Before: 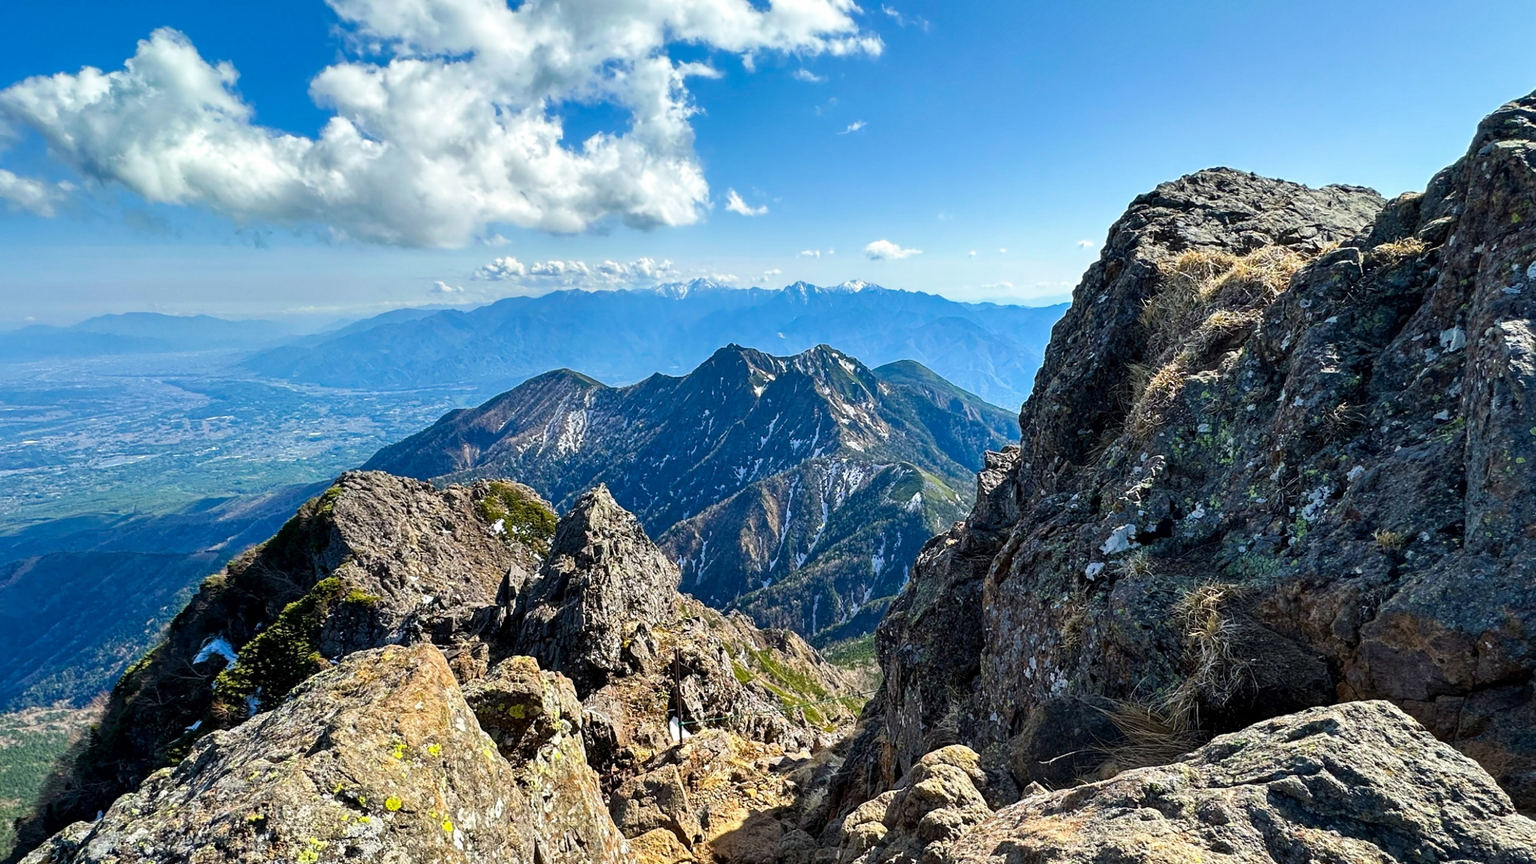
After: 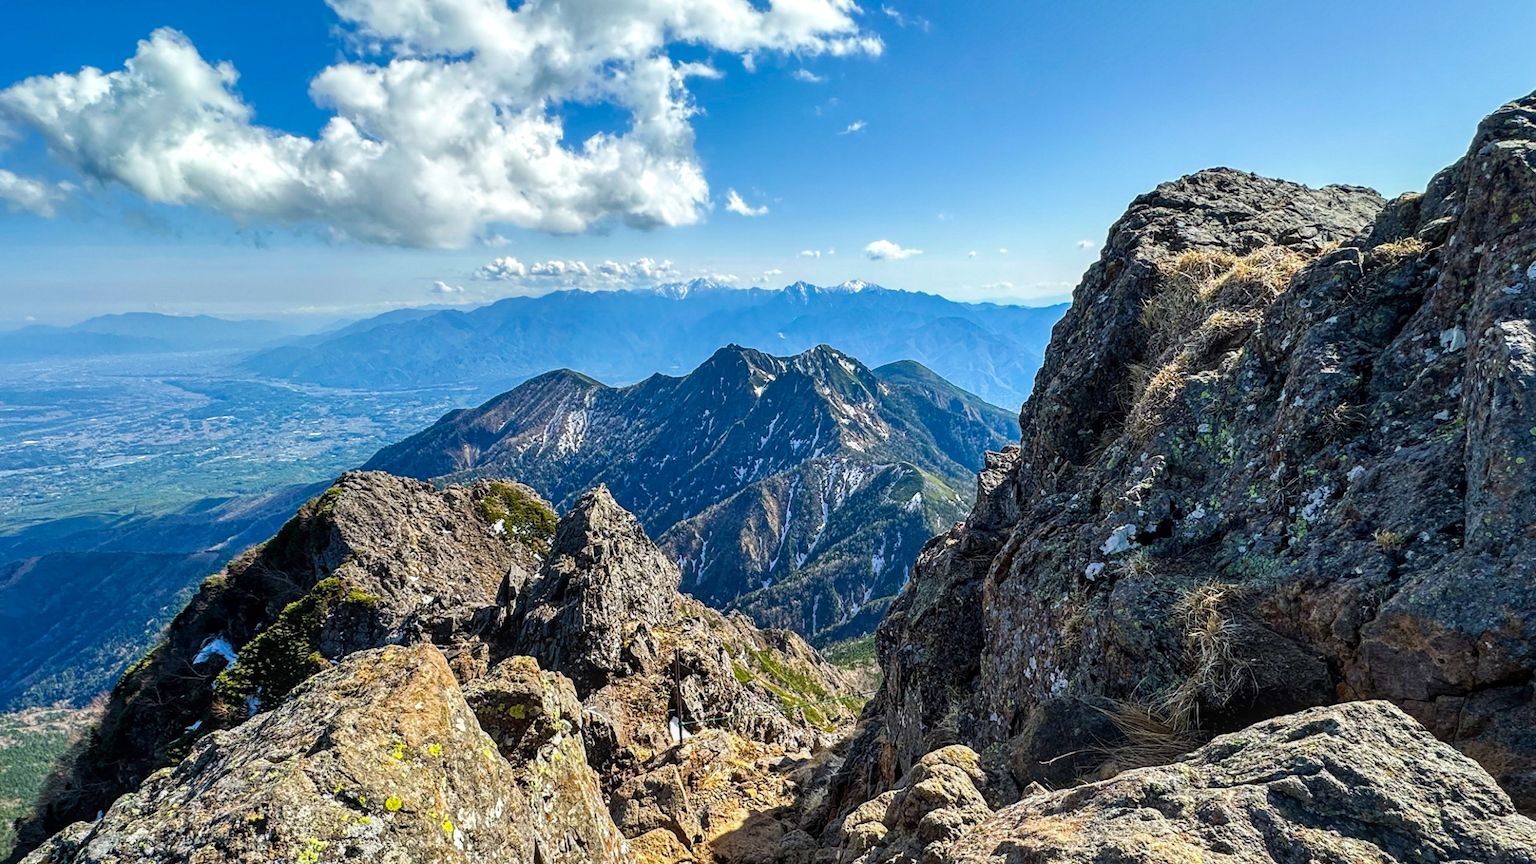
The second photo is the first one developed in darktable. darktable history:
tone equalizer: edges refinement/feathering 500, mask exposure compensation -1.57 EV, preserve details no
local contrast: detail 117%
